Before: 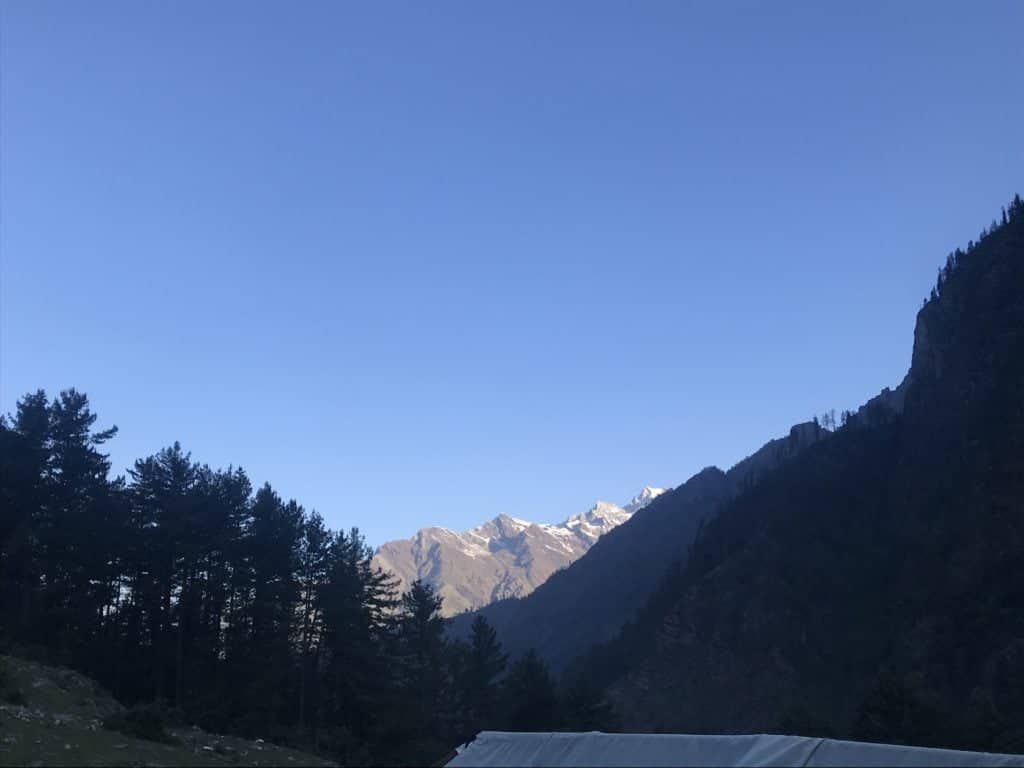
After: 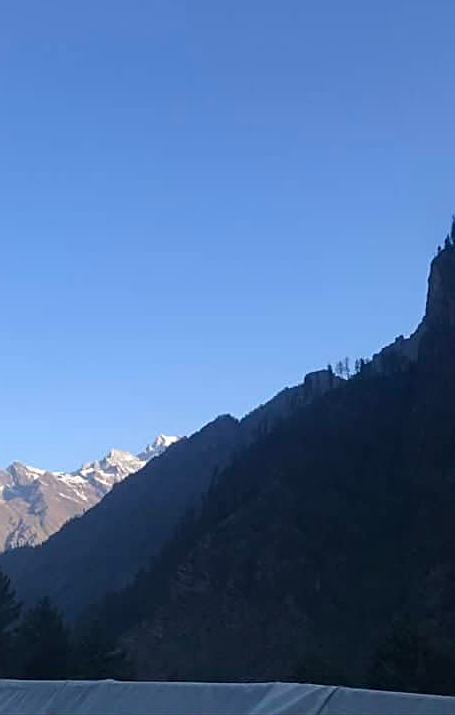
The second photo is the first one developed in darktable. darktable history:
sharpen: on, module defaults
crop: left 47.511%, top 6.849%, right 8.034%
